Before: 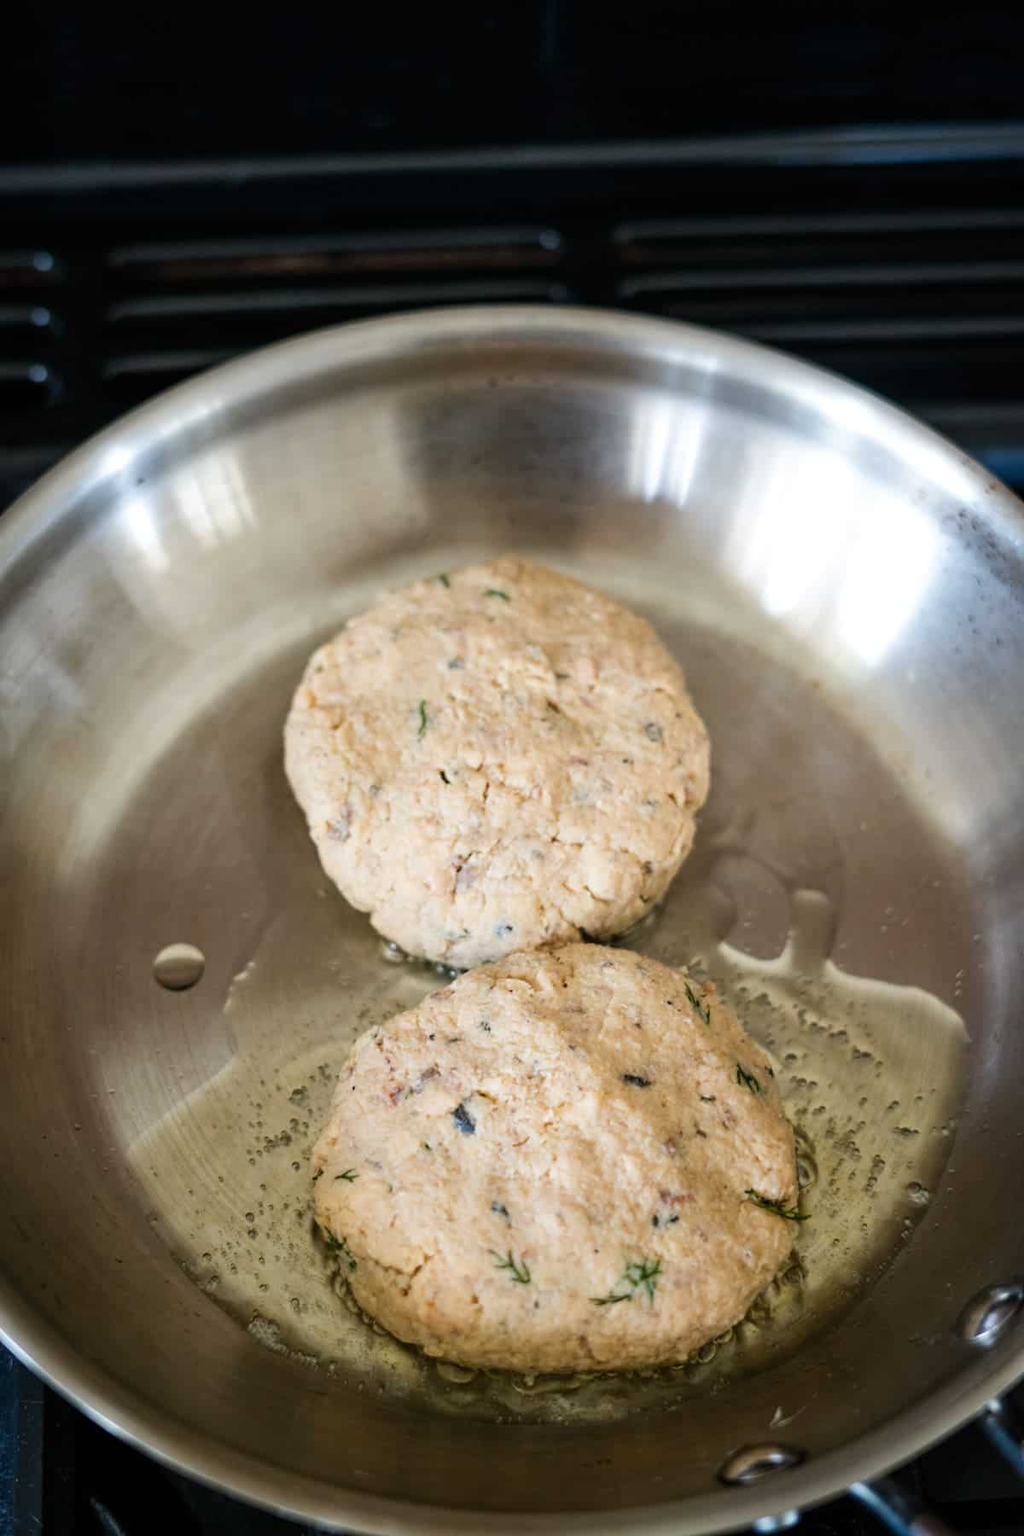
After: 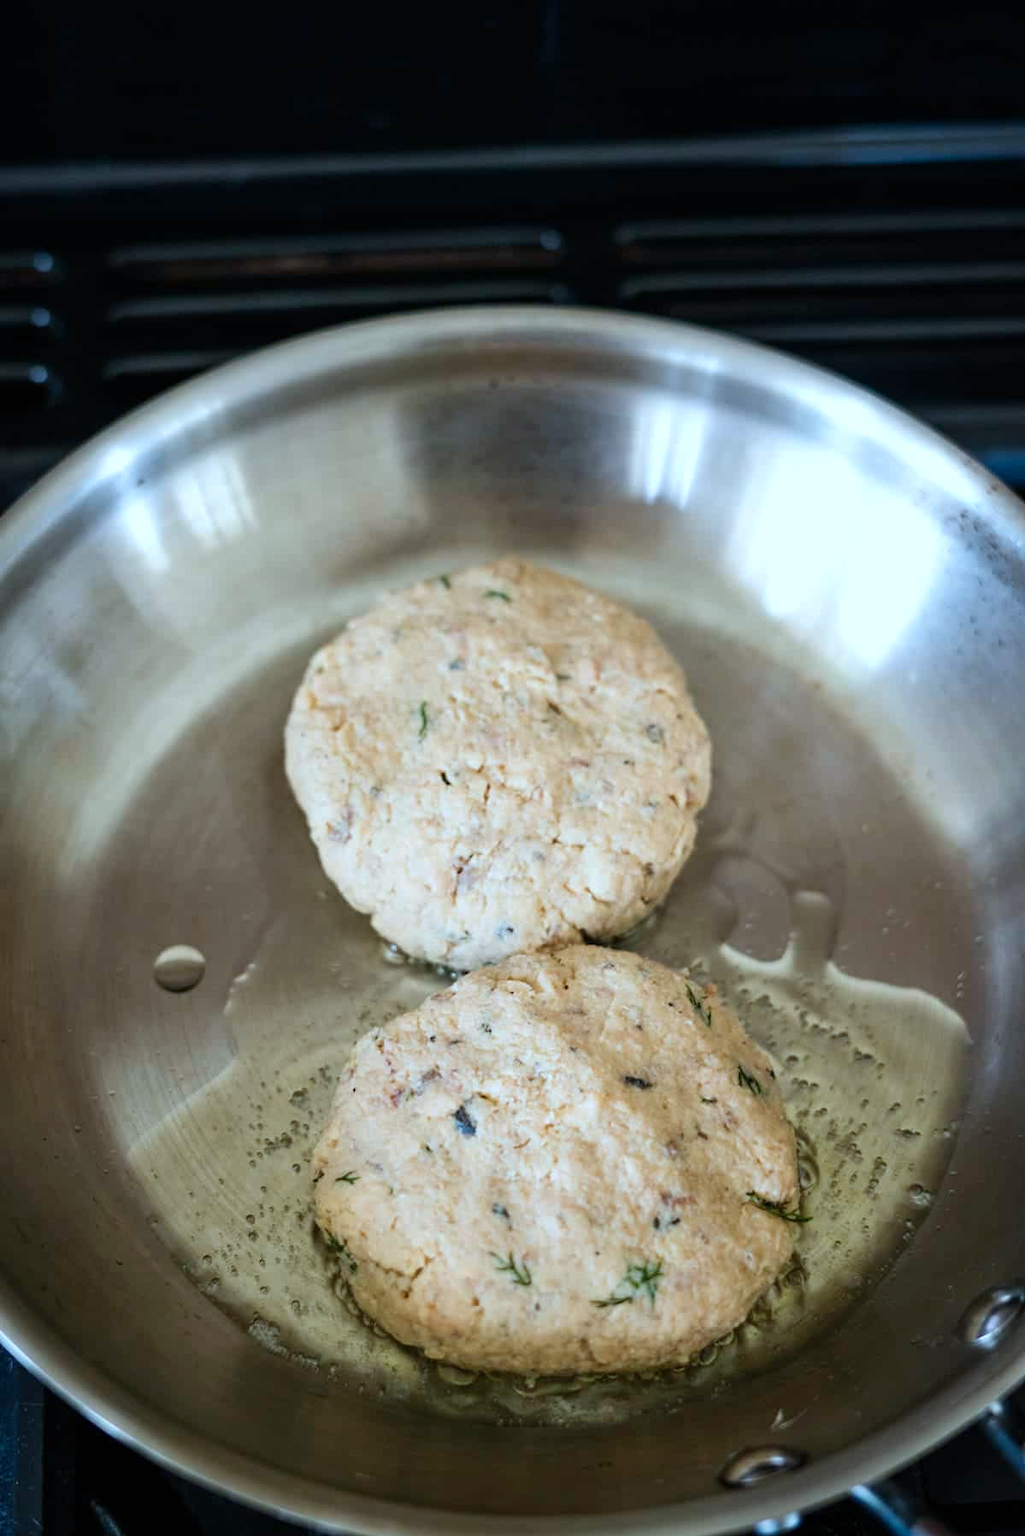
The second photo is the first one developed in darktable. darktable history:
crop: top 0.05%, bottom 0.098%
color calibration: illuminant F (fluorescent), F source F9 (Cool White Deluxe 4150 K) – high CRI, x 0.374, y 0.373, temperature 4158.34 K
